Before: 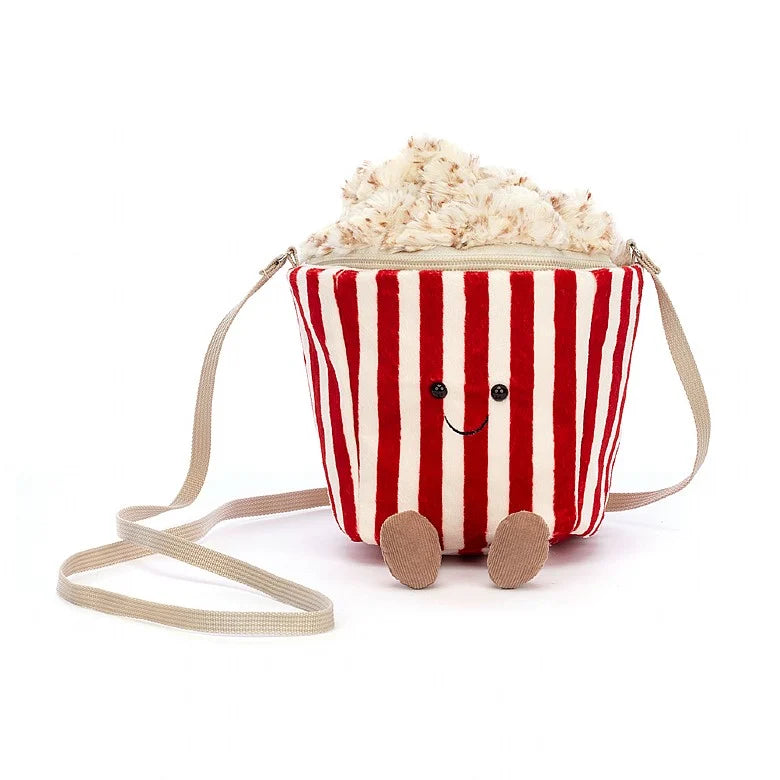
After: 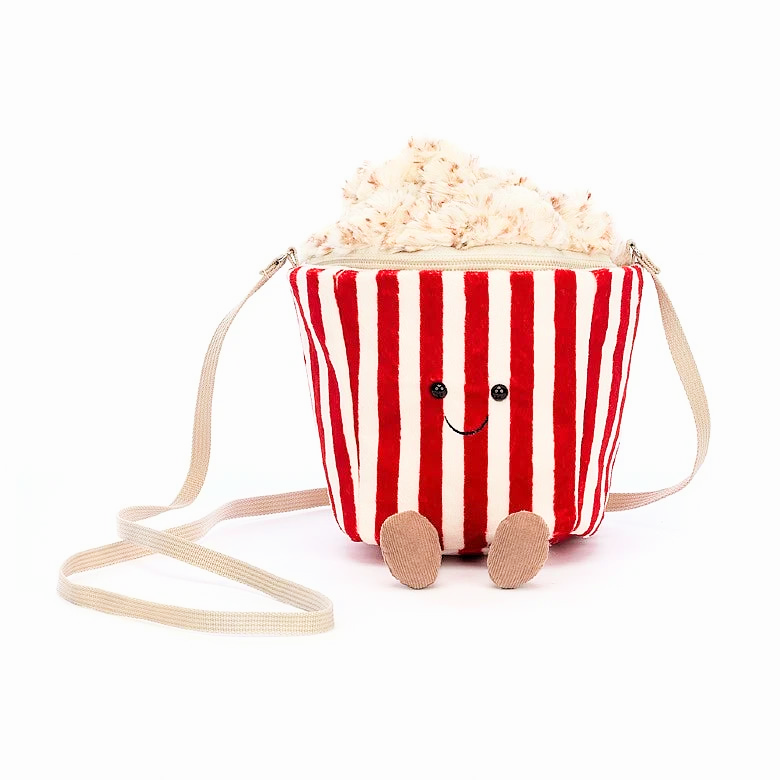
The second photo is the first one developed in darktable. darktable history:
filmic rgb: middle gray luminance 9.24%, black relative exposure -10.69 EV, white relative exposure 3.44 EV, target black luminance 0%, hardness 5.96, latitude 59.51%, contrast 1.09, highlights saturation mix 5.8%, shadows ↔ highlights balance 28.82%
exposure: exposure 0.72 EV, compensate highlight preservation false
